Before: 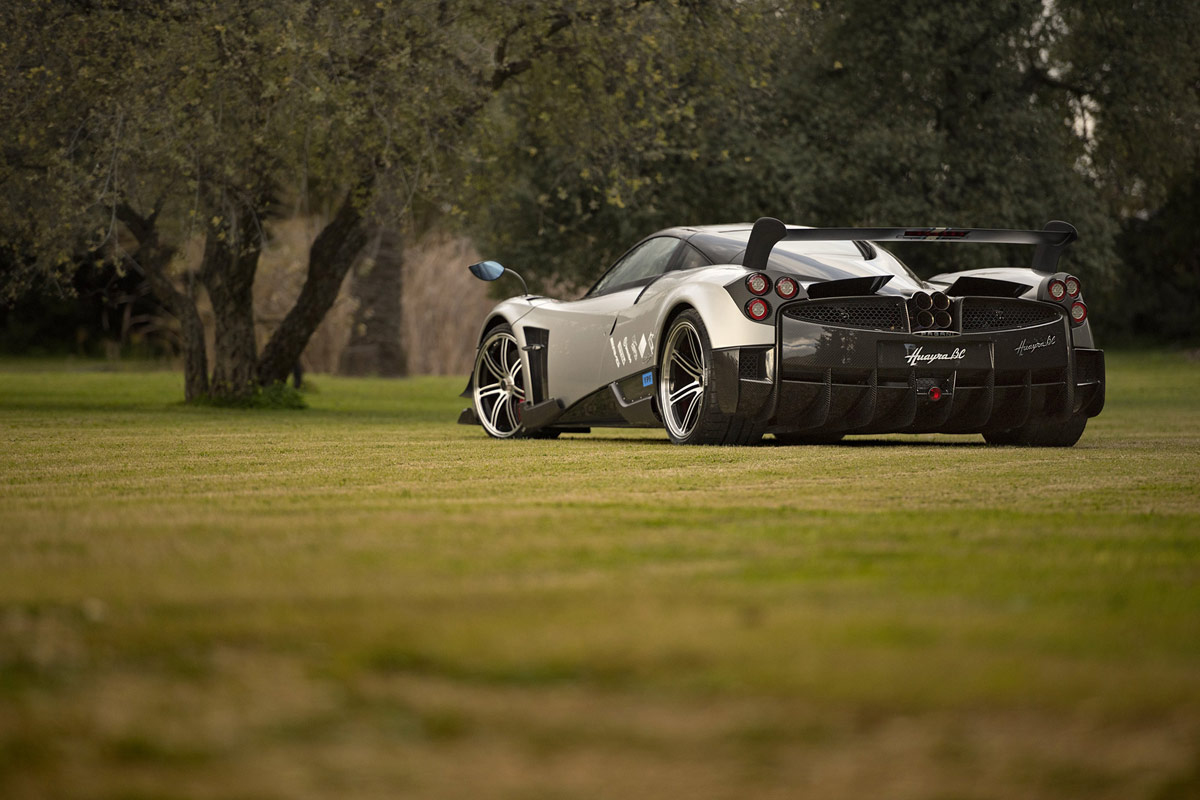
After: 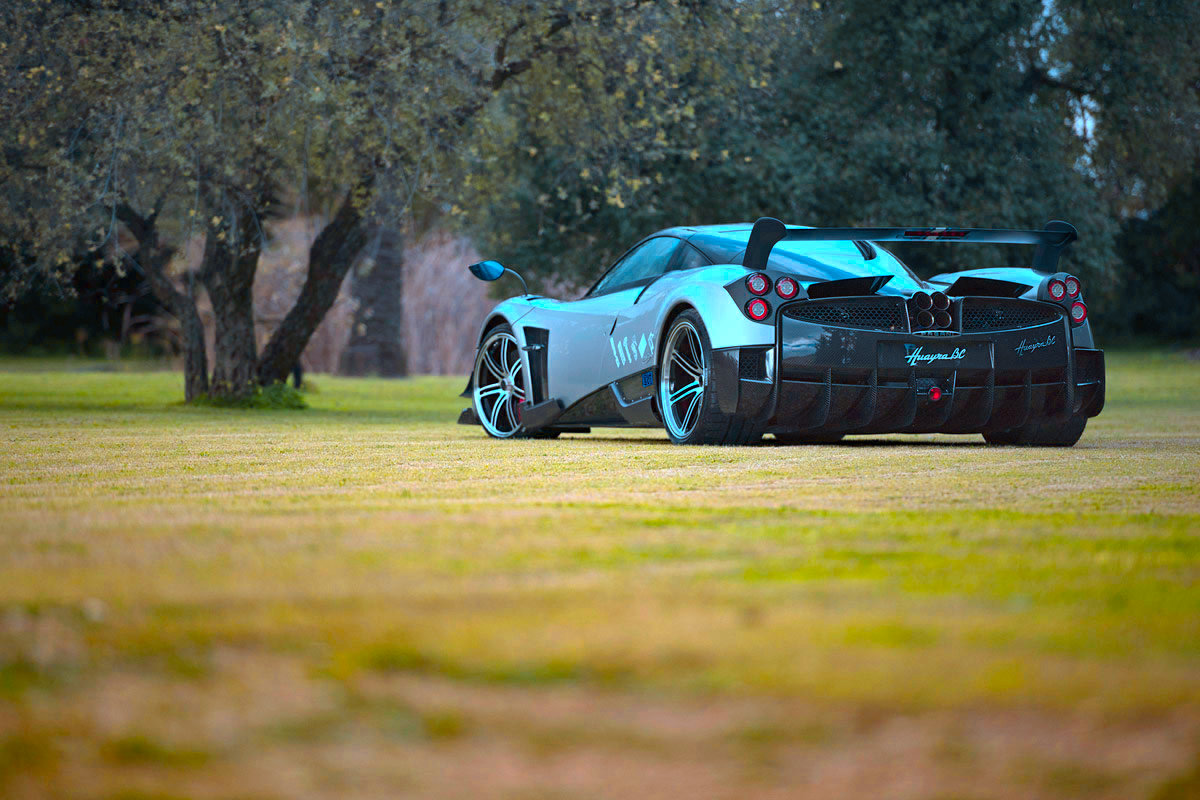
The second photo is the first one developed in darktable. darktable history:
color correction: highlights a* 0.06, highlights b* -0.513
color calibration: output R [1.422, -0.35, -0.252, 0], output G [-0.238, 1.259, -0.084, 0], output B [-0.081, -0.196, 1.58, 0], output brightness [0.49, 0.671, -0.57, 0], illuminant as shot in camera, x 0.379, y 0.397, temperature 4133.31 K
